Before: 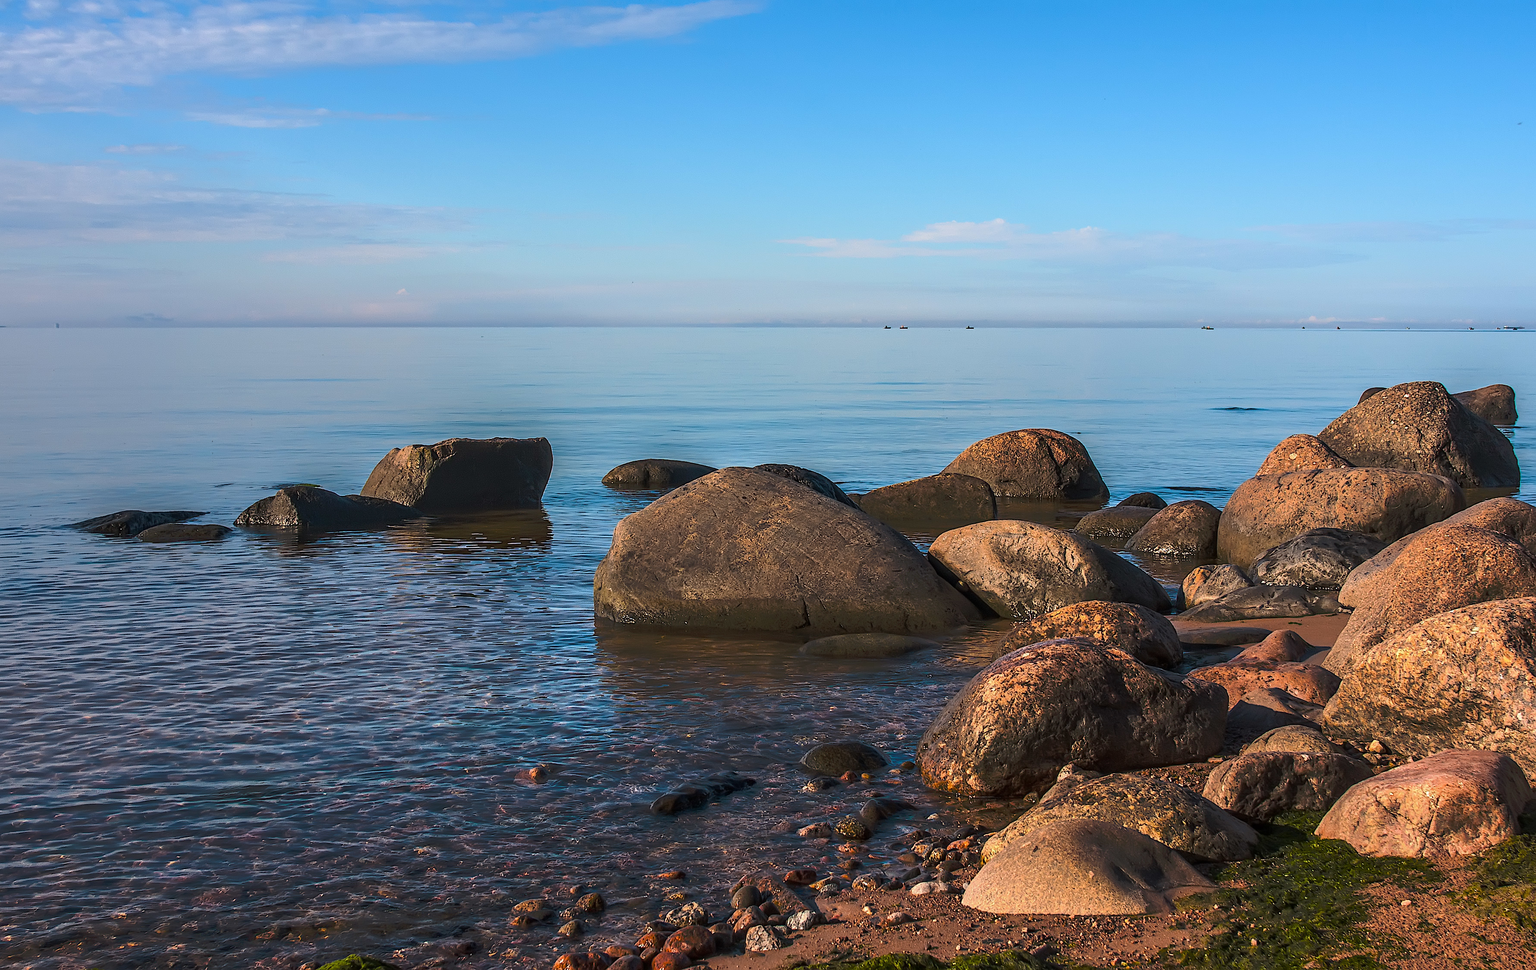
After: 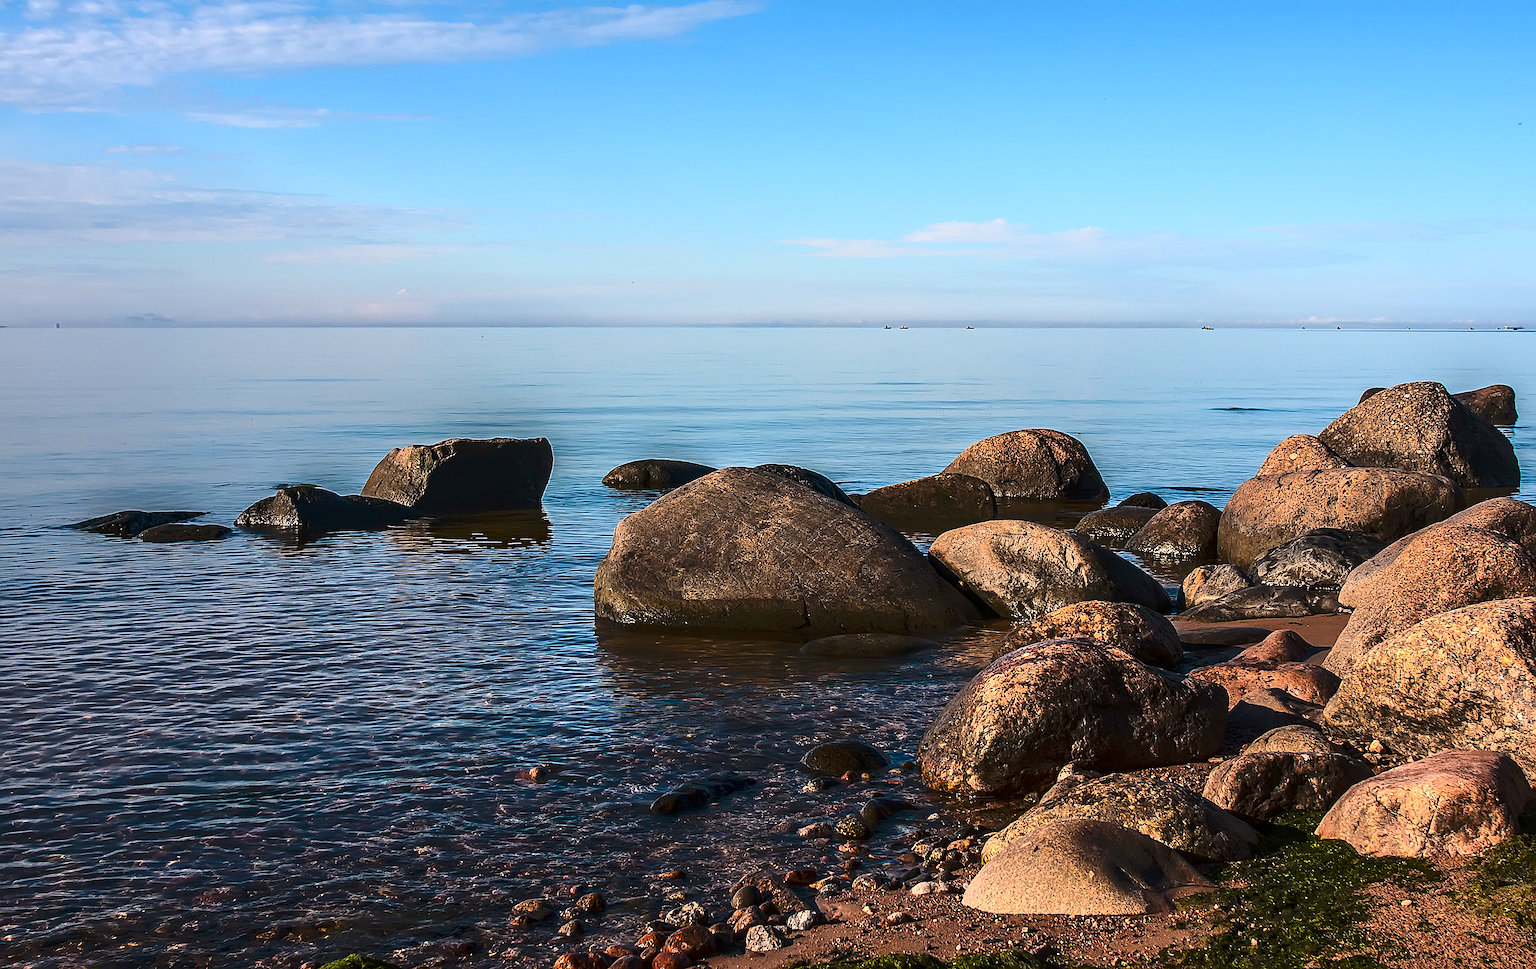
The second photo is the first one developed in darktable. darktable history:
exposure: black level correction 0, exposure 0 EV, compensate highlight preservation false
contrast brightness saturation: contrast 0.27
sharpen: on, module defaults
